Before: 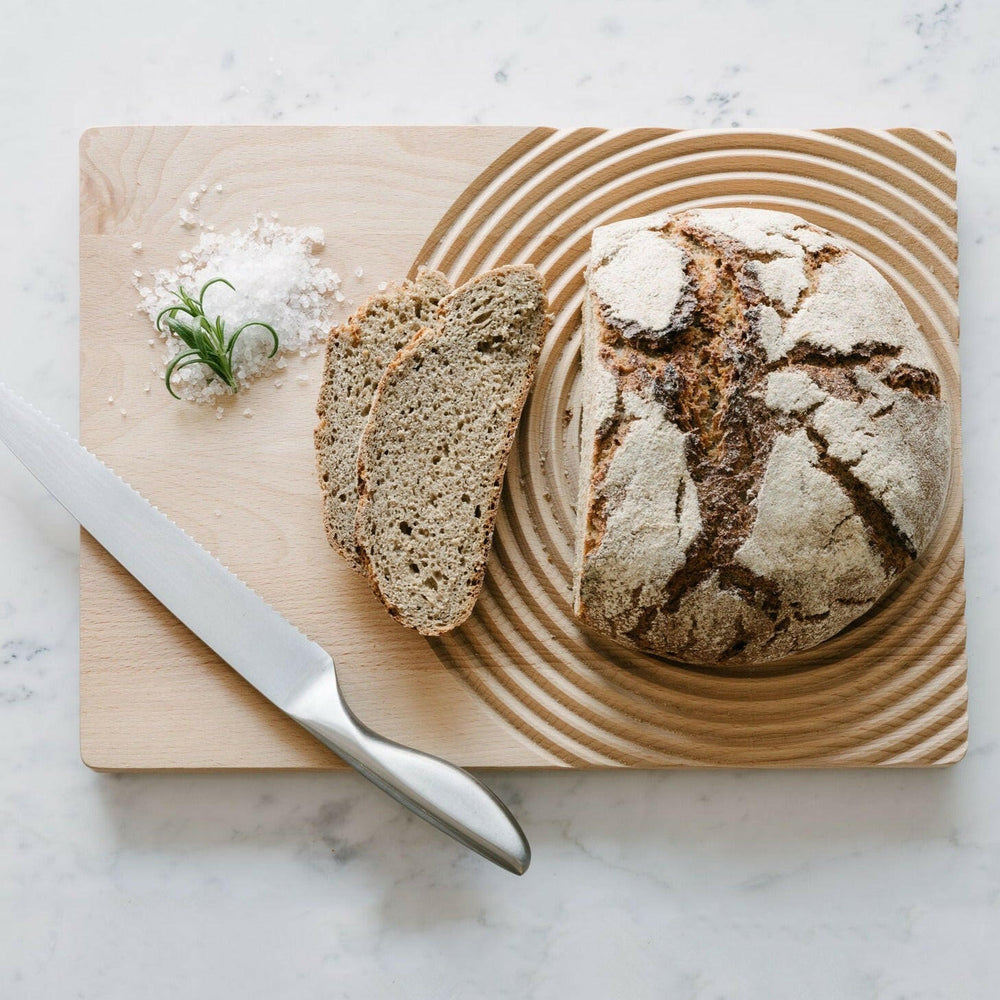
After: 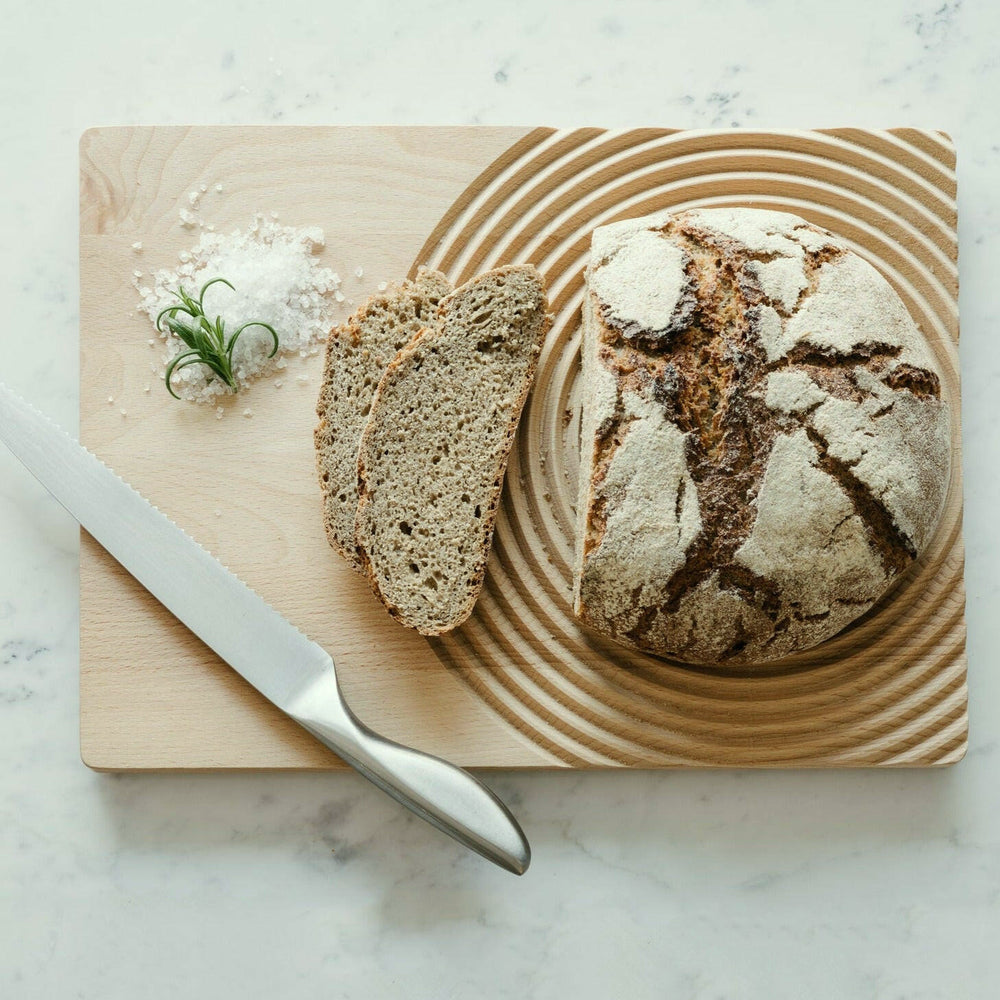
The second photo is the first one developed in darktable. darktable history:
color correction: highlights a* -4.73, highlights b* 5.06, saturation 0.97
